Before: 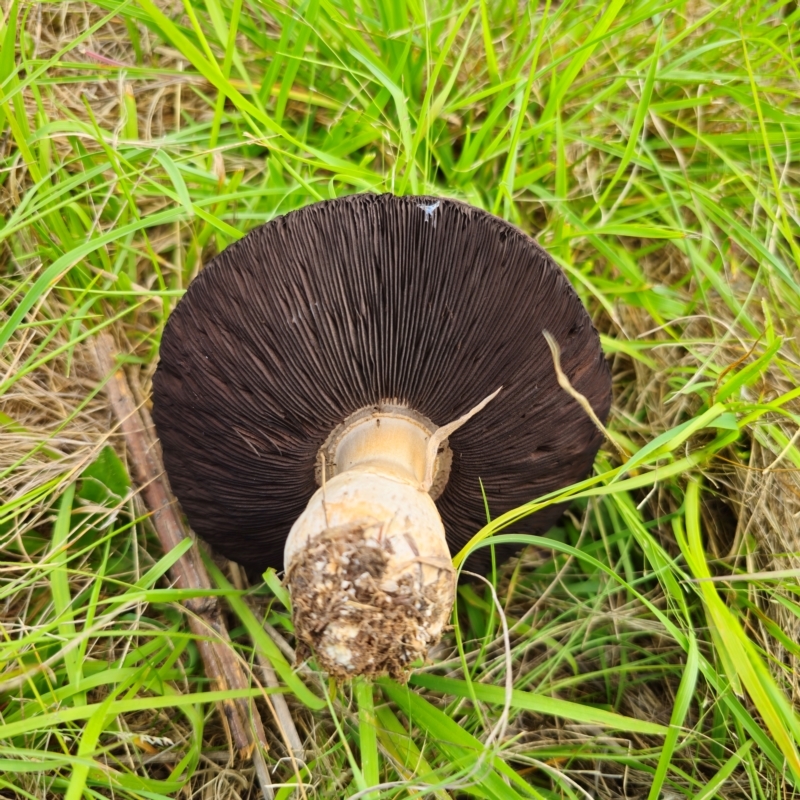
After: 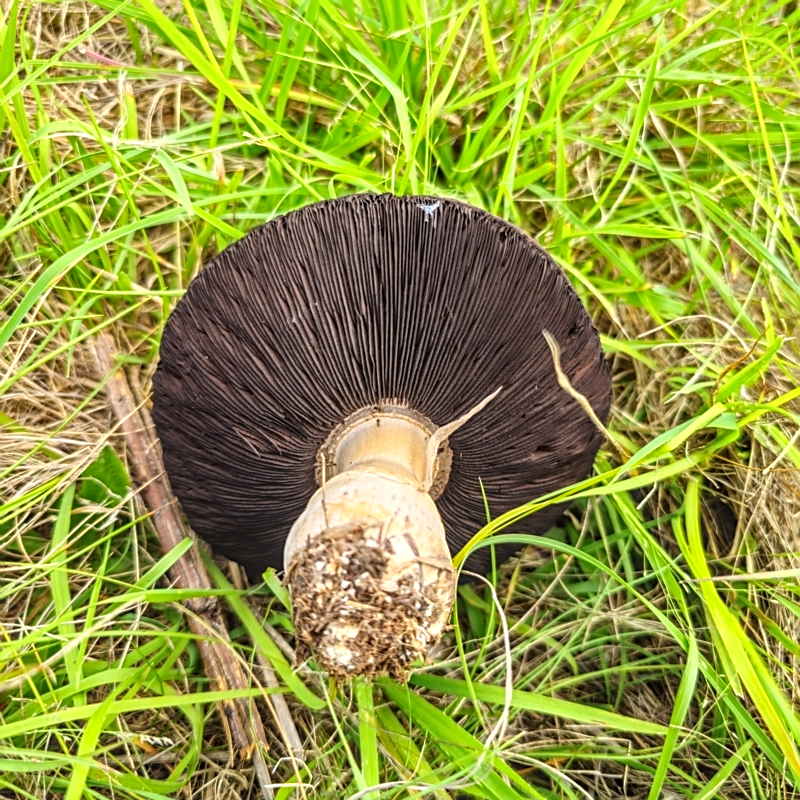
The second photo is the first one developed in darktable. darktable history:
sharpen: on, module defaults
tone equalizer: -8 EV -0.383 EV, -7 EV -0.373 EV, -6 EV -0.356 EV, -5 EV -0.243 EV, -3 EV 0.239 EV, -2 EV 0.352 EV, -1 EV 0.407 EV, +0 EV 0.405 EV
local contrast: highlights 4%, shadows 2%, detail 134%
